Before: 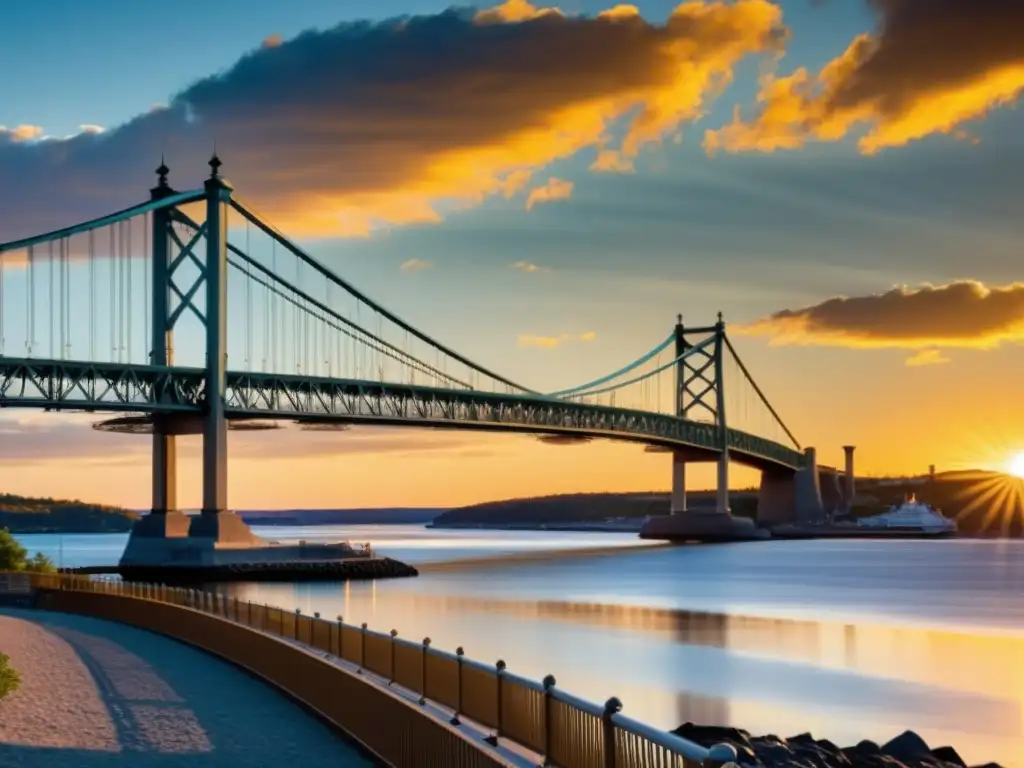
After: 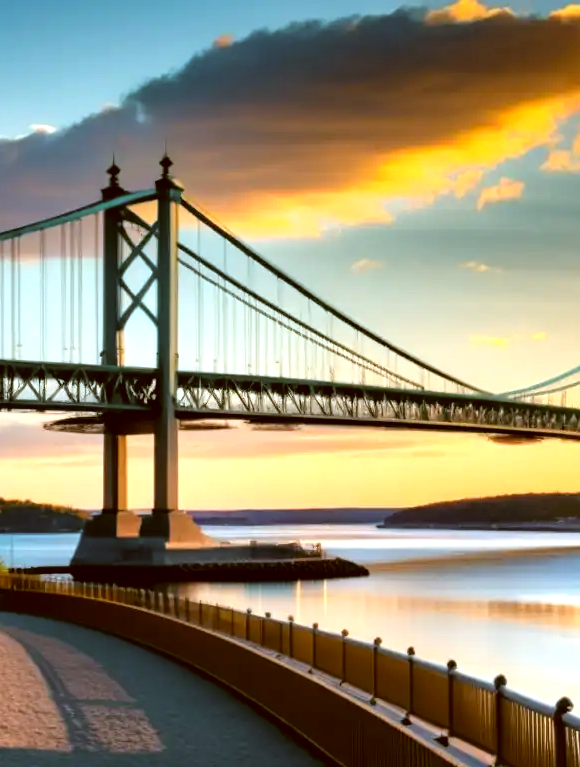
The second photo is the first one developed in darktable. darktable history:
crop: left 4.831%, right 38.433%
tone equalizer: -8 EV -0.781 EV, -7 EV -0.683 EV, -6 EV -0.604 EV, -5 EV -0.378 EV, -3 EV 0.386 EV, -2 EV 0.6 EV, -1 EV 0.697 EV, +0 EV 0.766 EV
color correction: highlights a* -0.619, highlights b* 0.16, shadows a* 5.06, shadows b* 20.9
